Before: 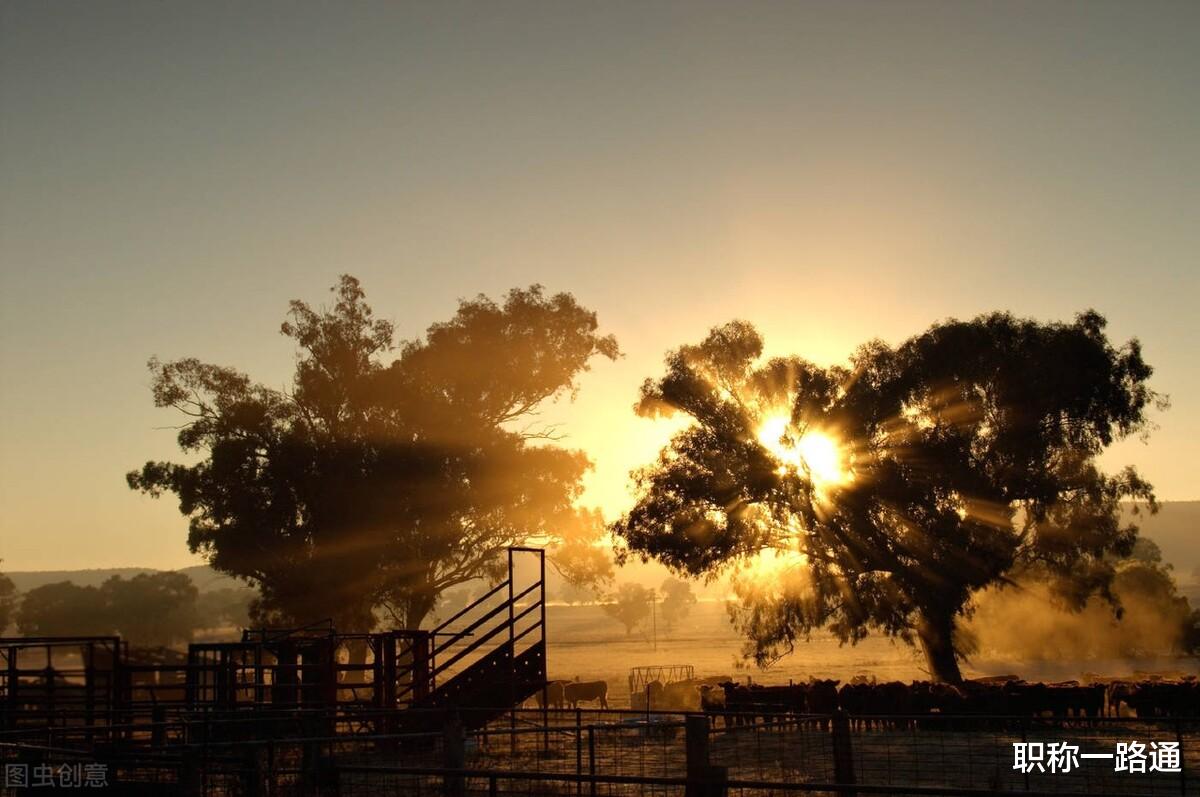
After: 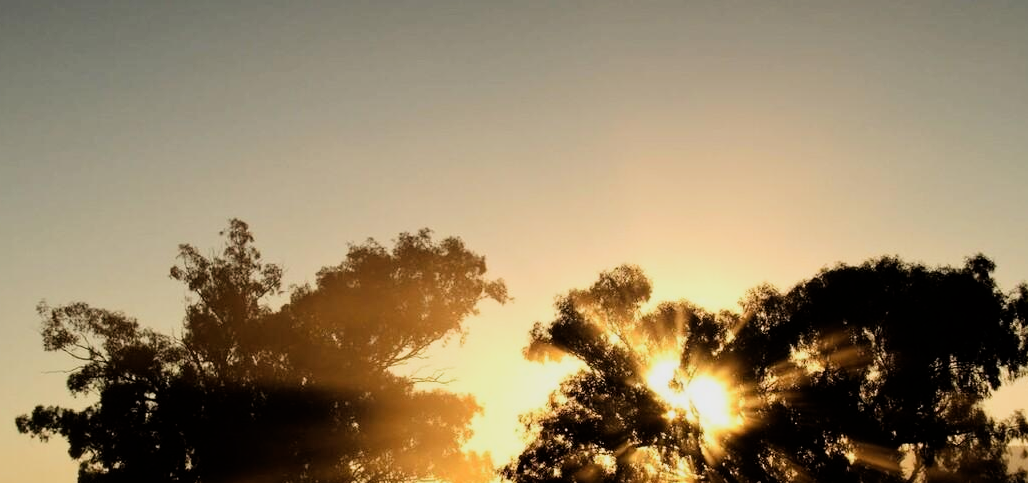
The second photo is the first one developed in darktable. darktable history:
filmic rgb: black relative exposure -7.99 EV, white relative exposure 4.01 EV, hardness 4.12, contrast 1.38
crop and rotate: left 9.266%, top 7.183%, right 5.058%, bottom 32.119%
